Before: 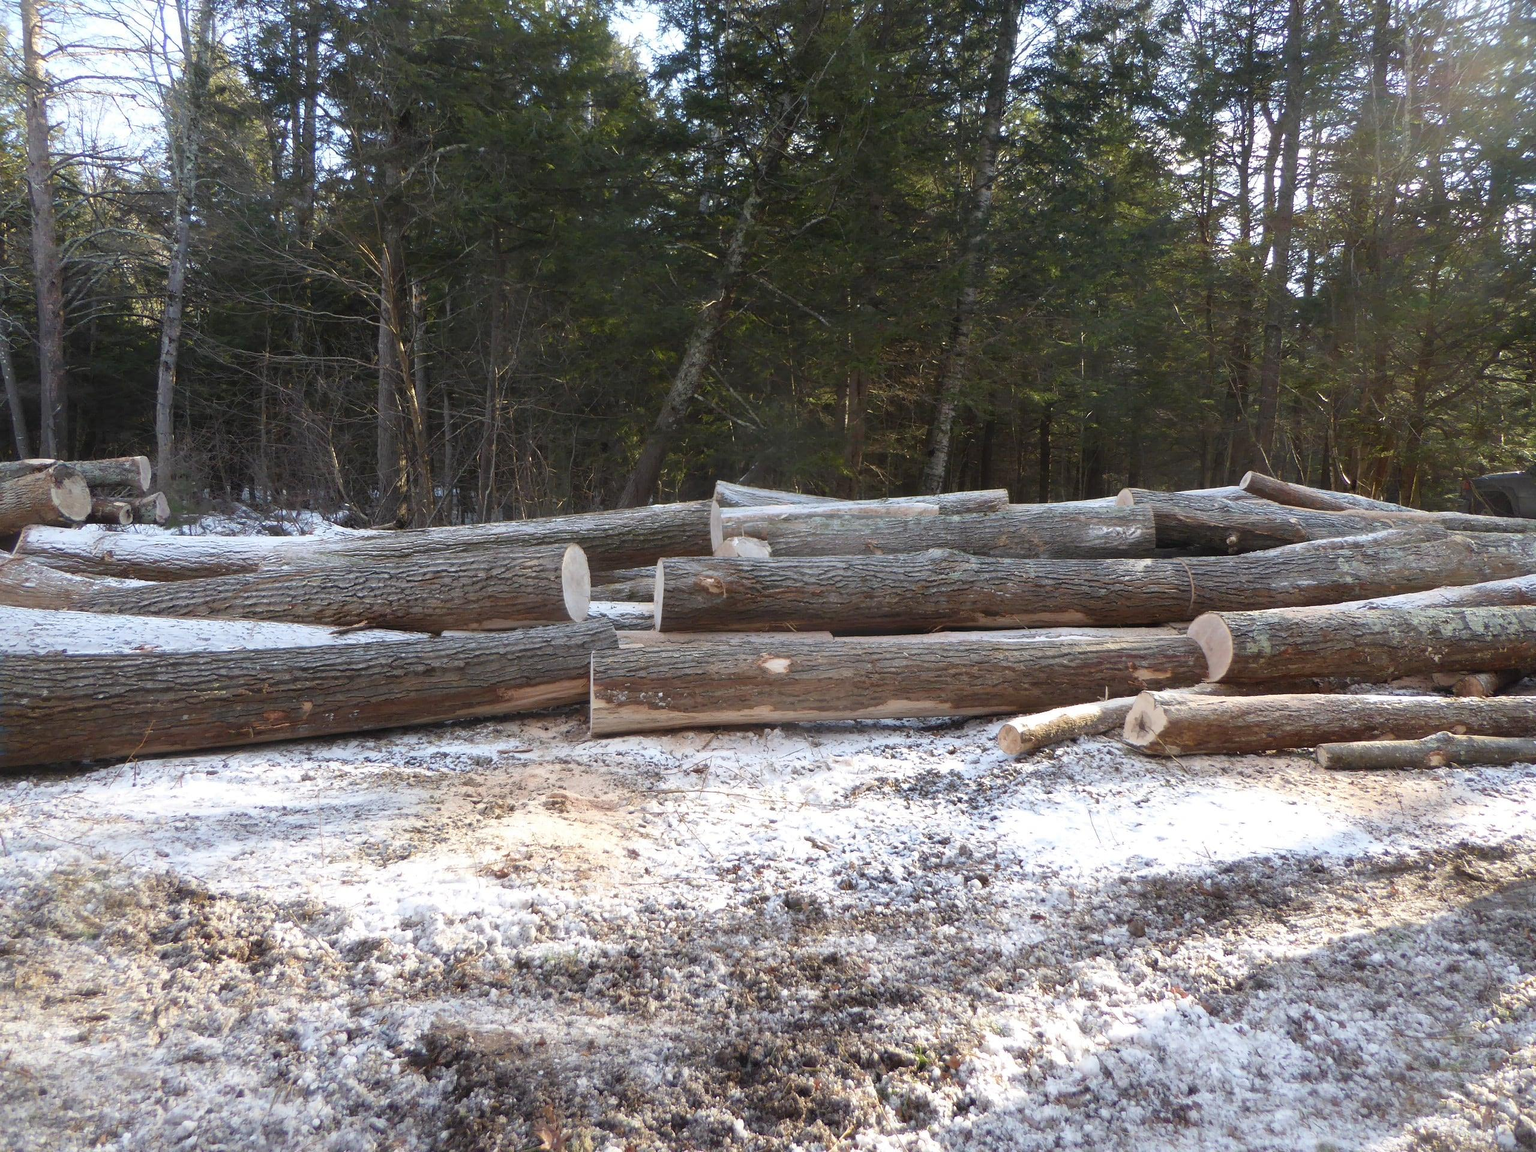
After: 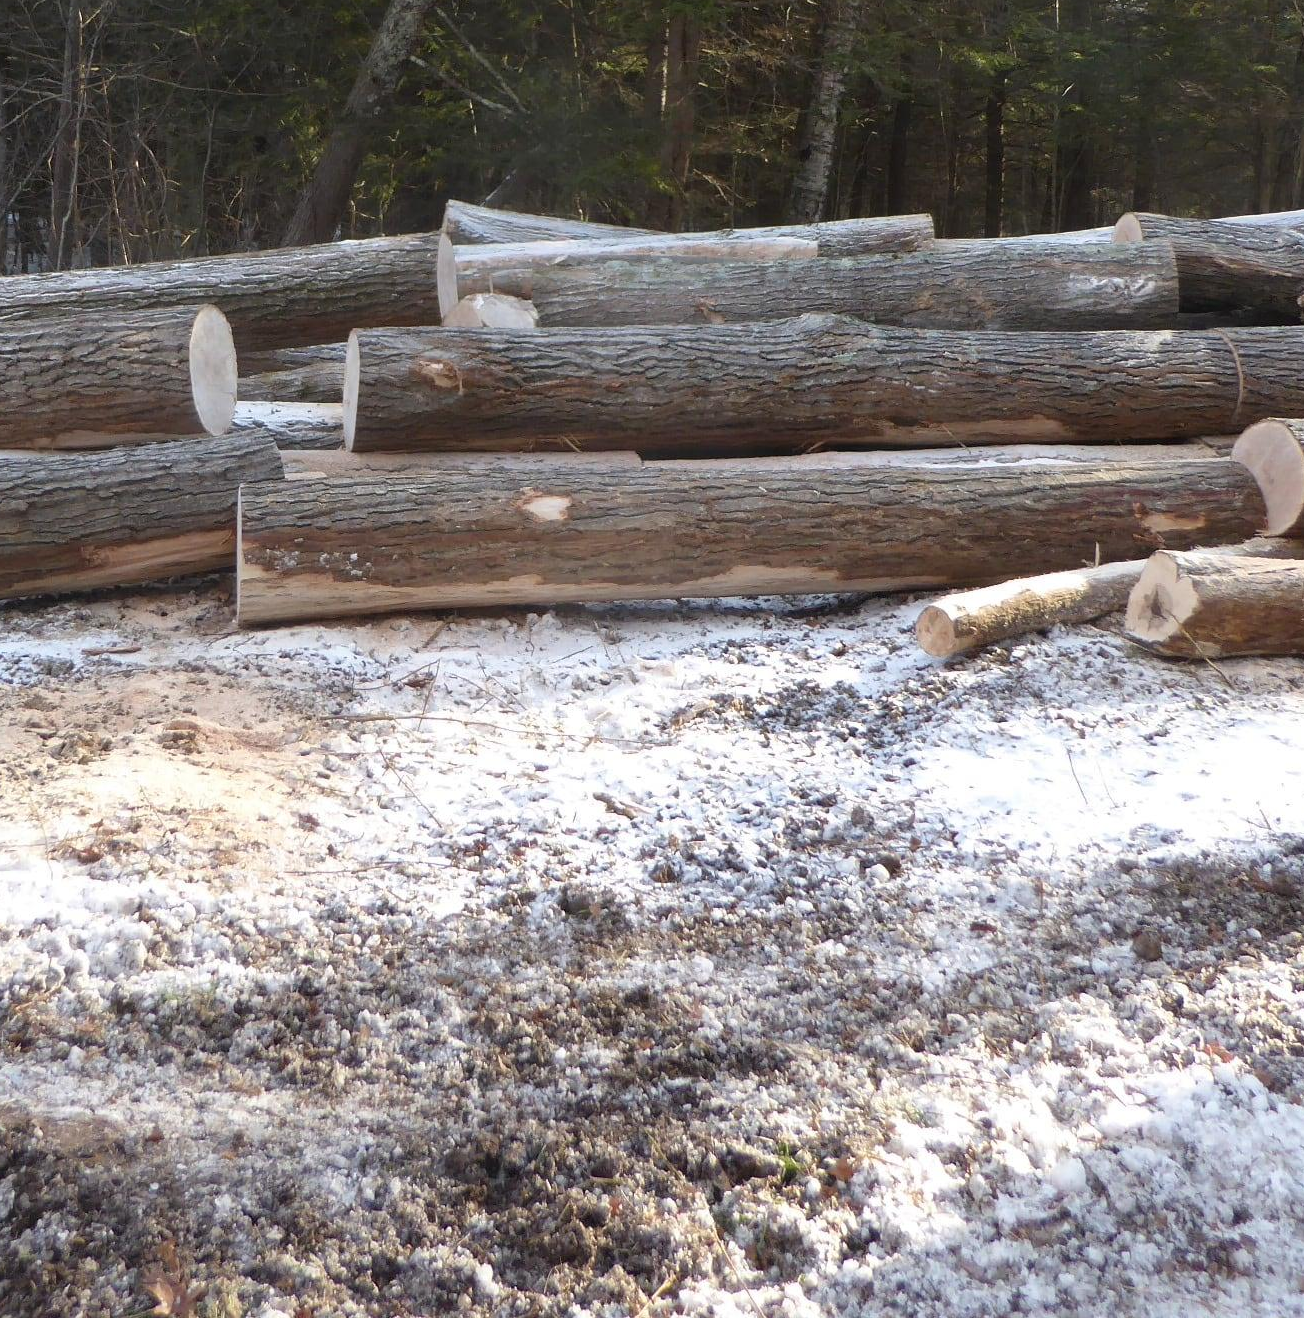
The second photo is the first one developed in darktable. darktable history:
crop and rotate: left 29.216%, top 31.324%, right 19.813%
